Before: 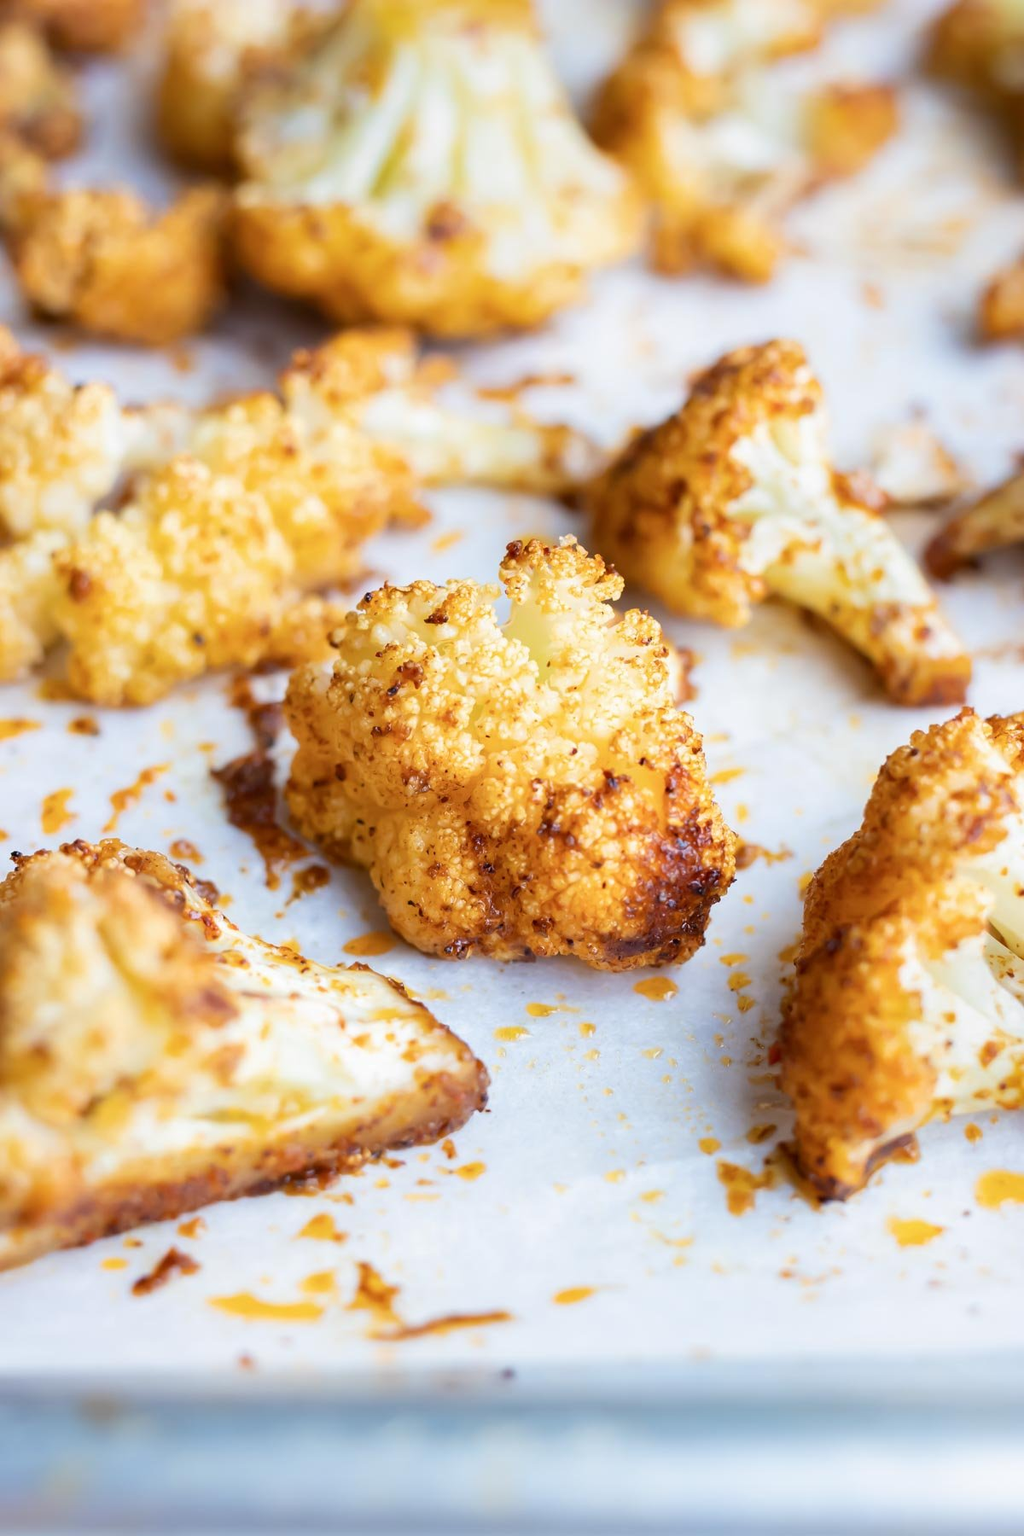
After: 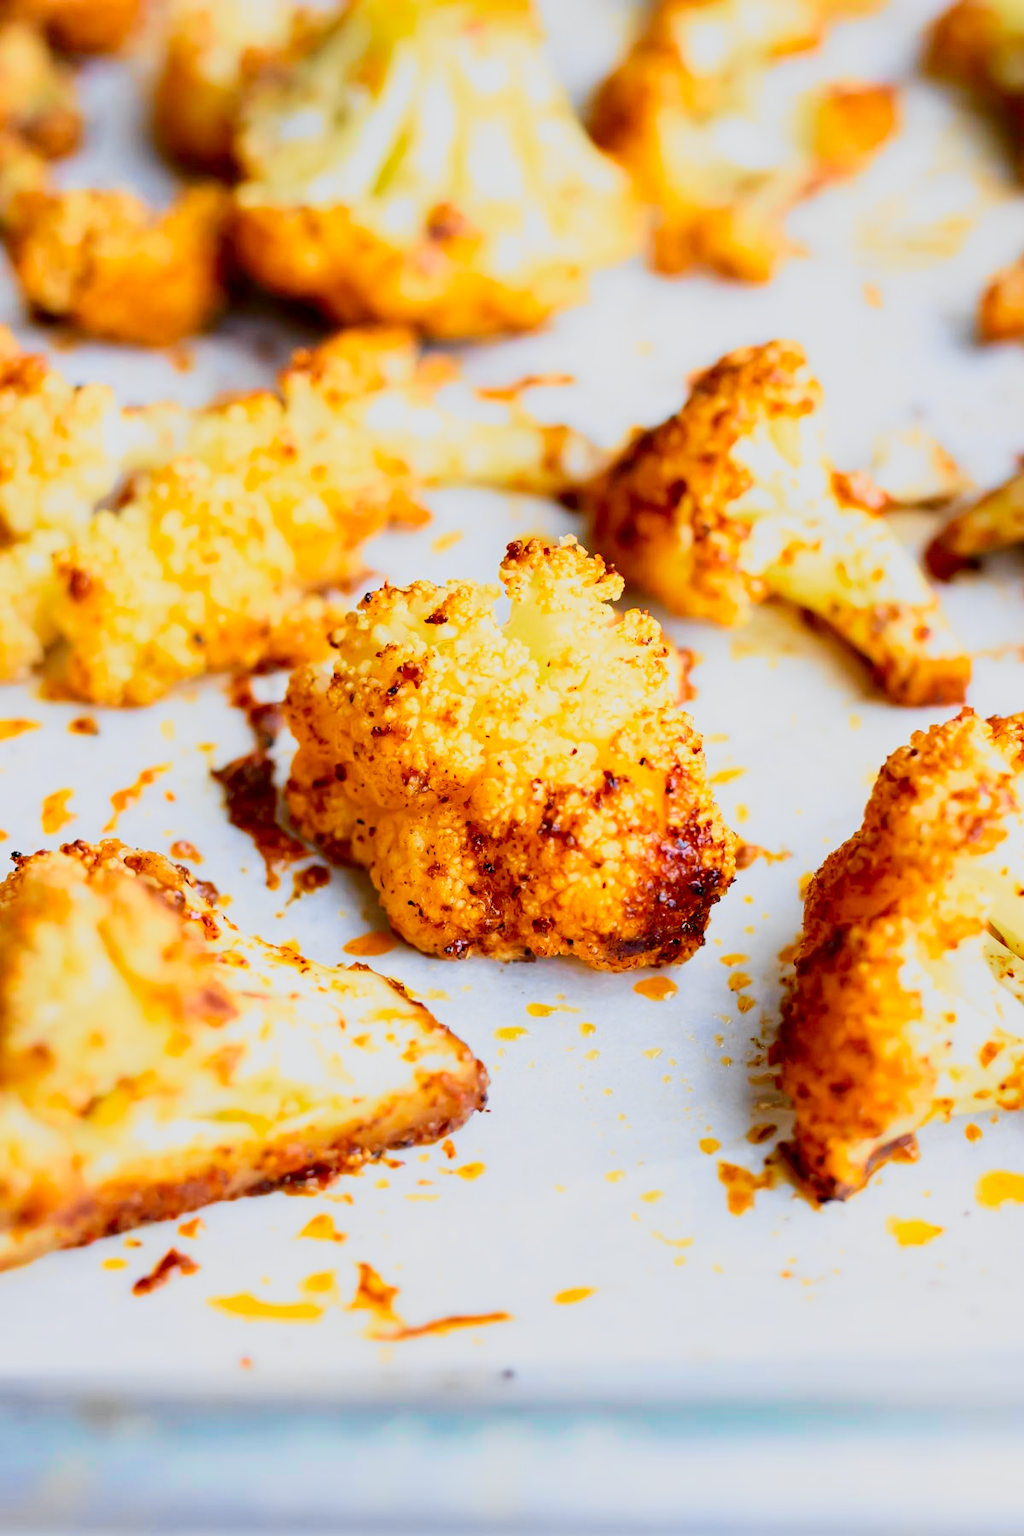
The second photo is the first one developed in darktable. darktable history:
filmic rgb: black relative exposure -7.6 EV, white relative exposure 4.64 EV, threshold 3 EV, target black luminance 0%, hardness 3.55, latitude 50.51%, contrast 1.033, highlights saturation mix 10%, shadows ↔ highlights balance -0.198%, color science v4 (2020), enable highlight reconstruction true
tone curve: curves: ch0 [(0, 0) (0.078, 0.029) (0.265, 0.241) (0.507, 0.56) (0.744, 0.826) (1, 0.948)]; ch1 [(0, 0) (0.346, 0.307) (0.418, 0.383) (0.46, 0.439) (0.482, 0.493) (0.502, 0.5) (0.517, 0.506) (0.55, 0.557) (0.601, 0.637) (0.666, 0.7) (1, 1)]; ch2 [(0, 0) (0.346, 0.34) (0.431, 0.45) (0.485, 0.494) (0.5, 0.498) (0.508, 0.499) (0.532, 0.546) (0.579, 0.628) (0.625, 0.668) (1, 1)], color space Lab, independent channels, preserve colors none
